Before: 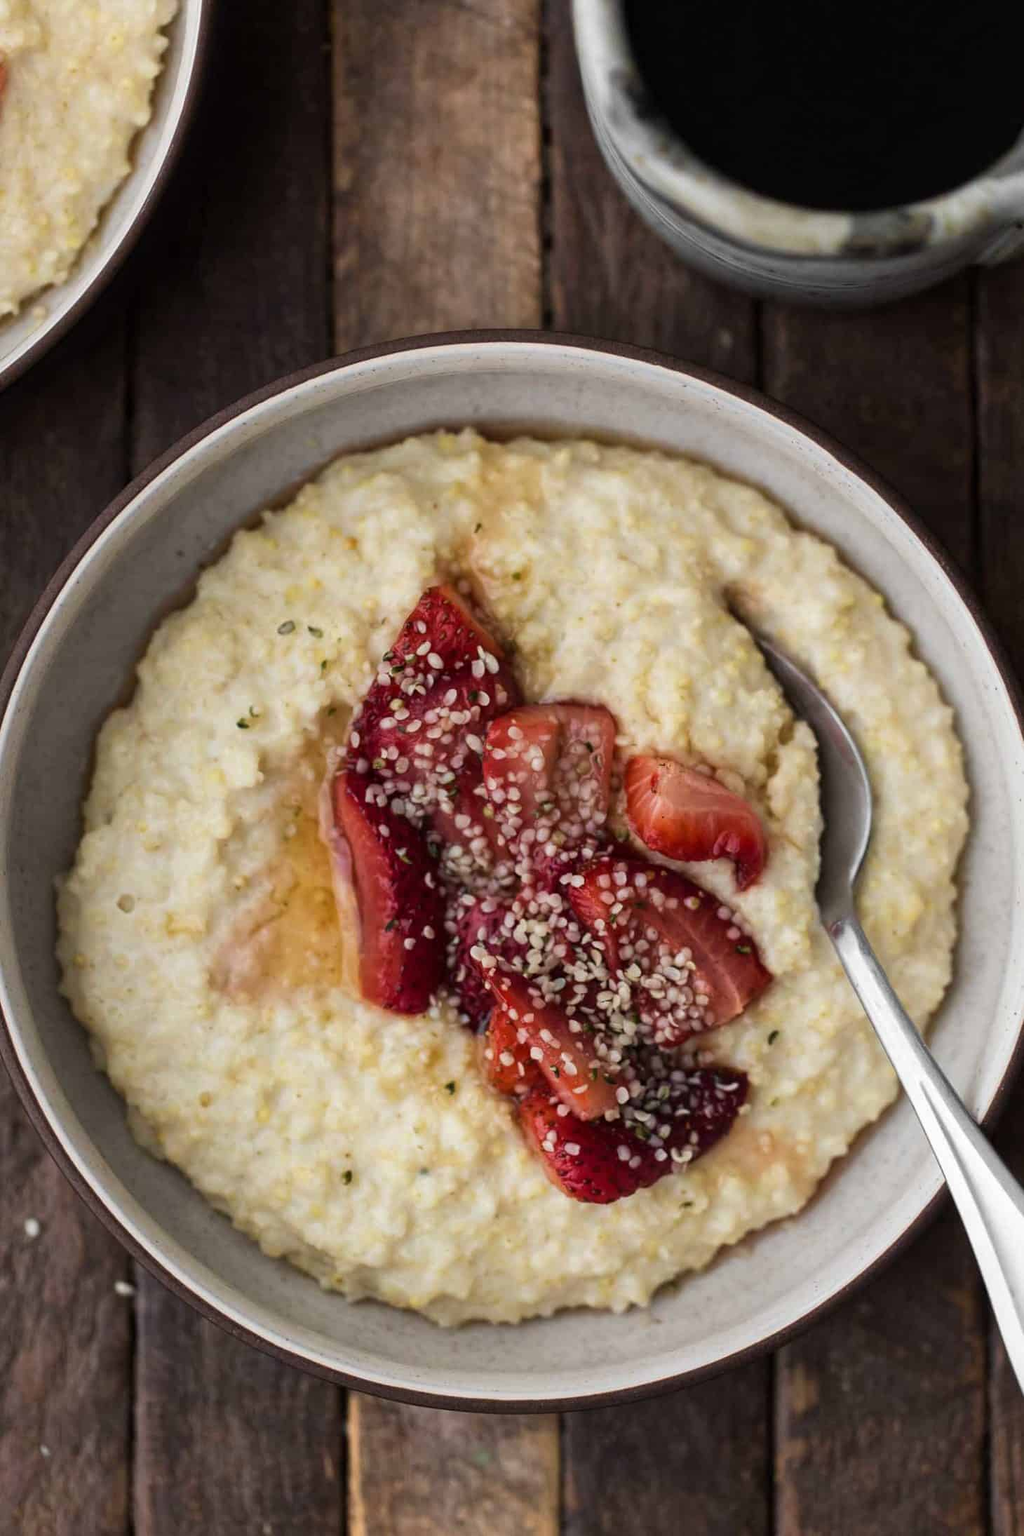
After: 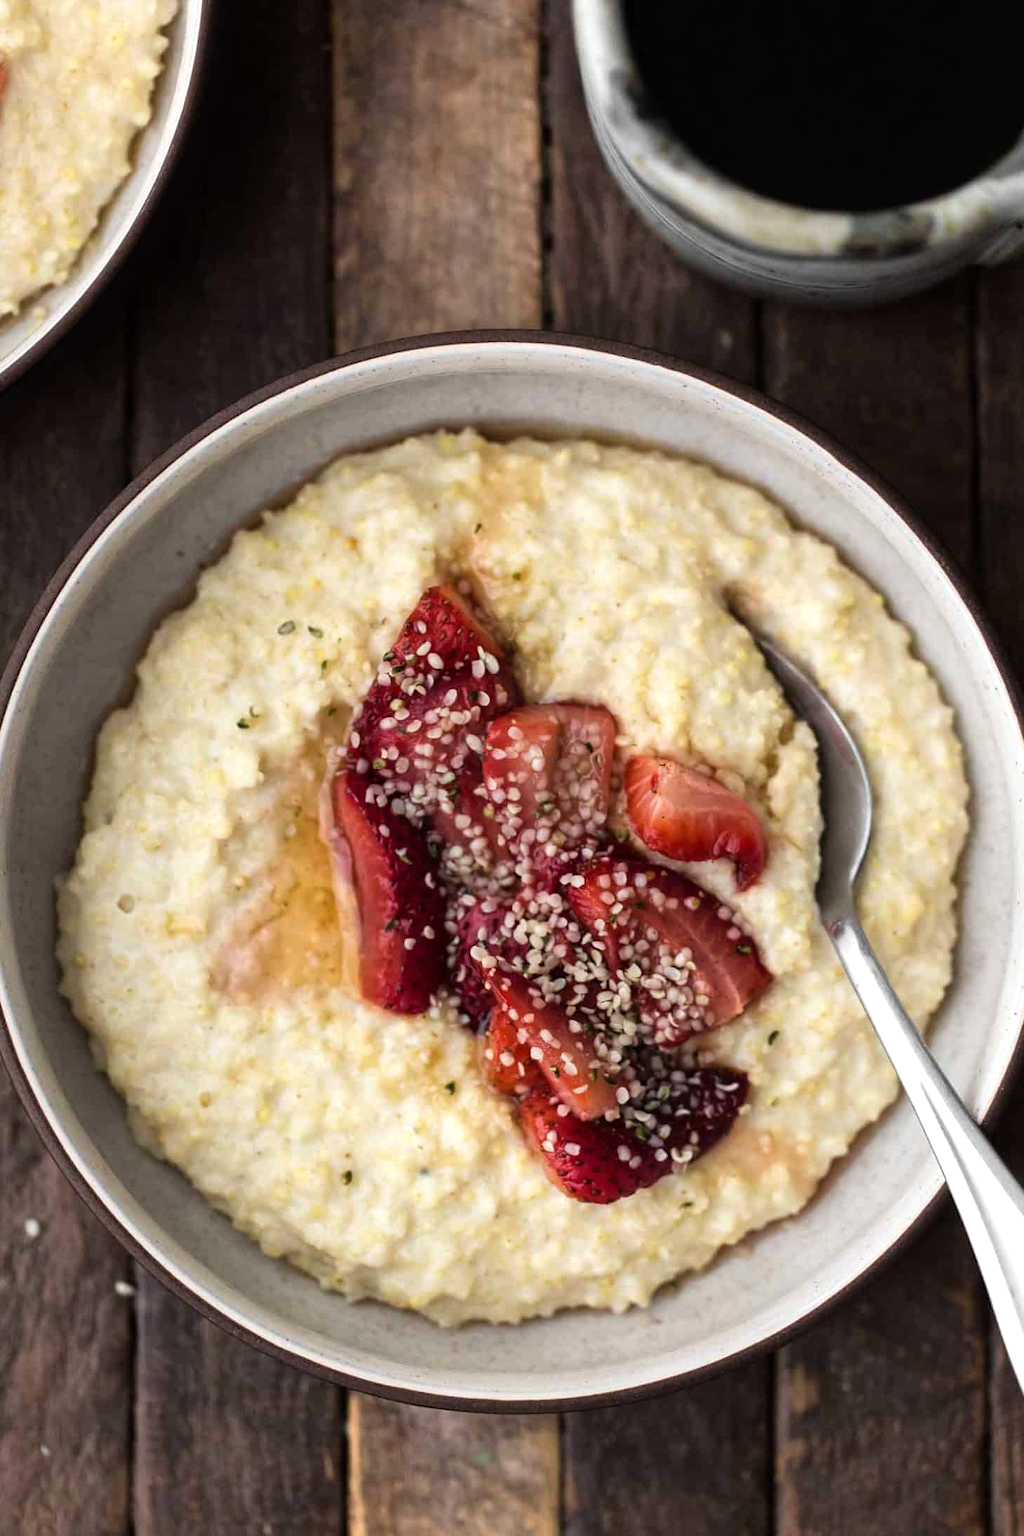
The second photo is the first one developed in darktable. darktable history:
tone equalizer: -8 EV -0.38 EV, -7 EV -0.396 EV, -6 EV -0.306 EV, -5 EV -0.234 EV, -3 EV 0.239 EV, -2 EV 0.306 EV, -1 EV 0.398 EV, +0 EV 0.388 EV
